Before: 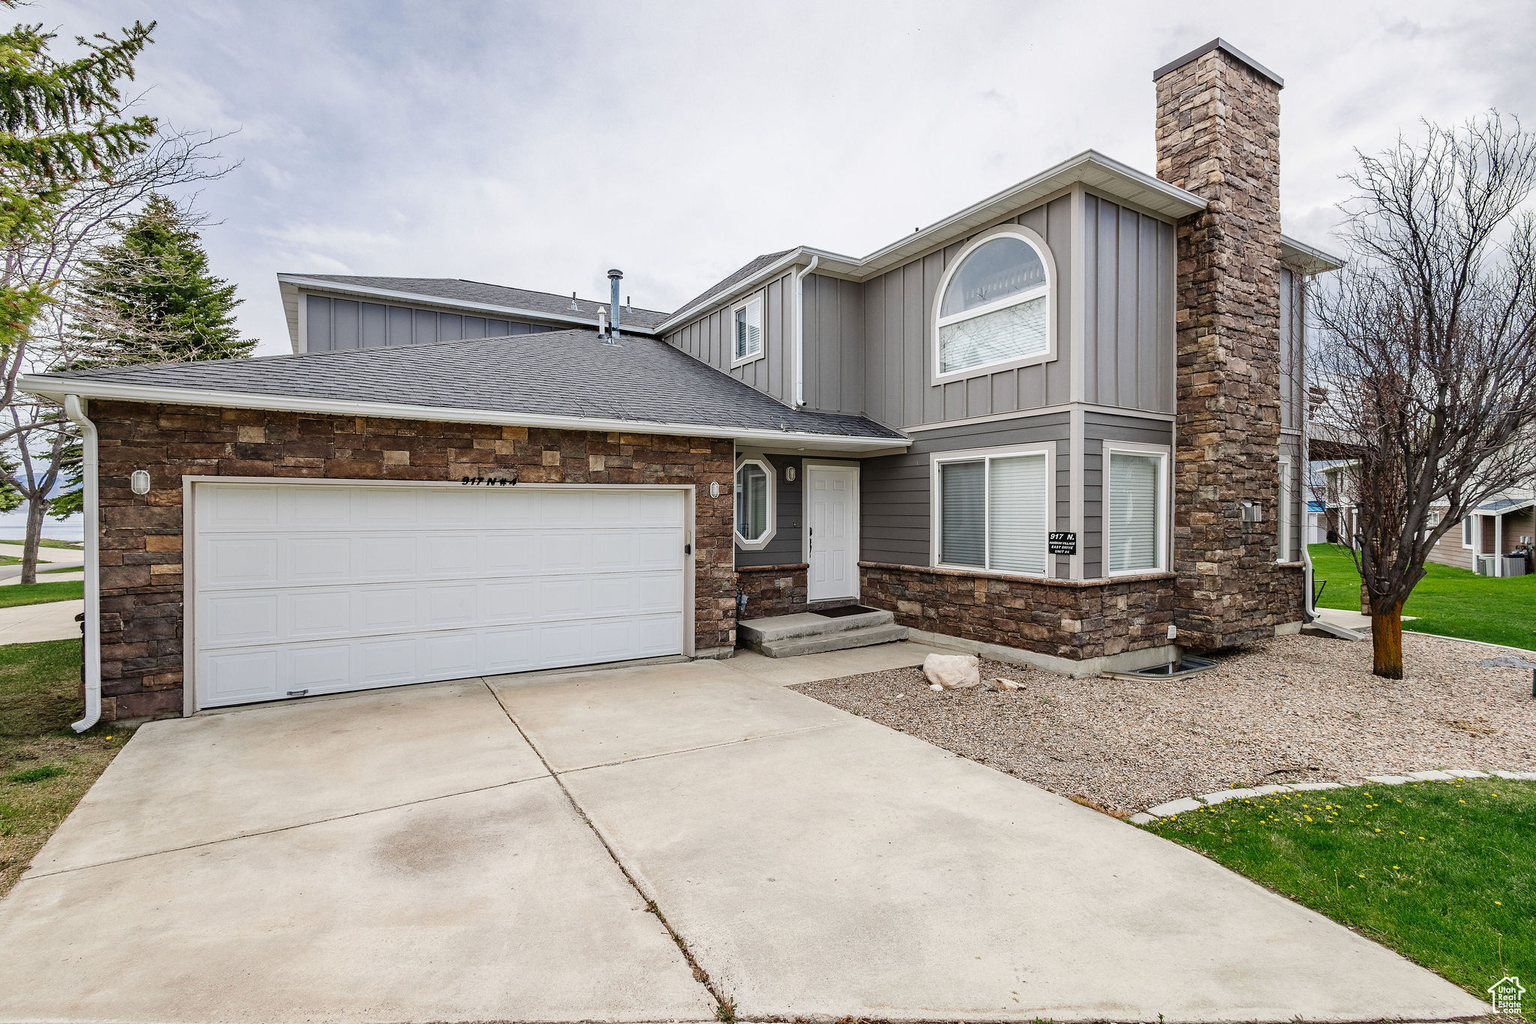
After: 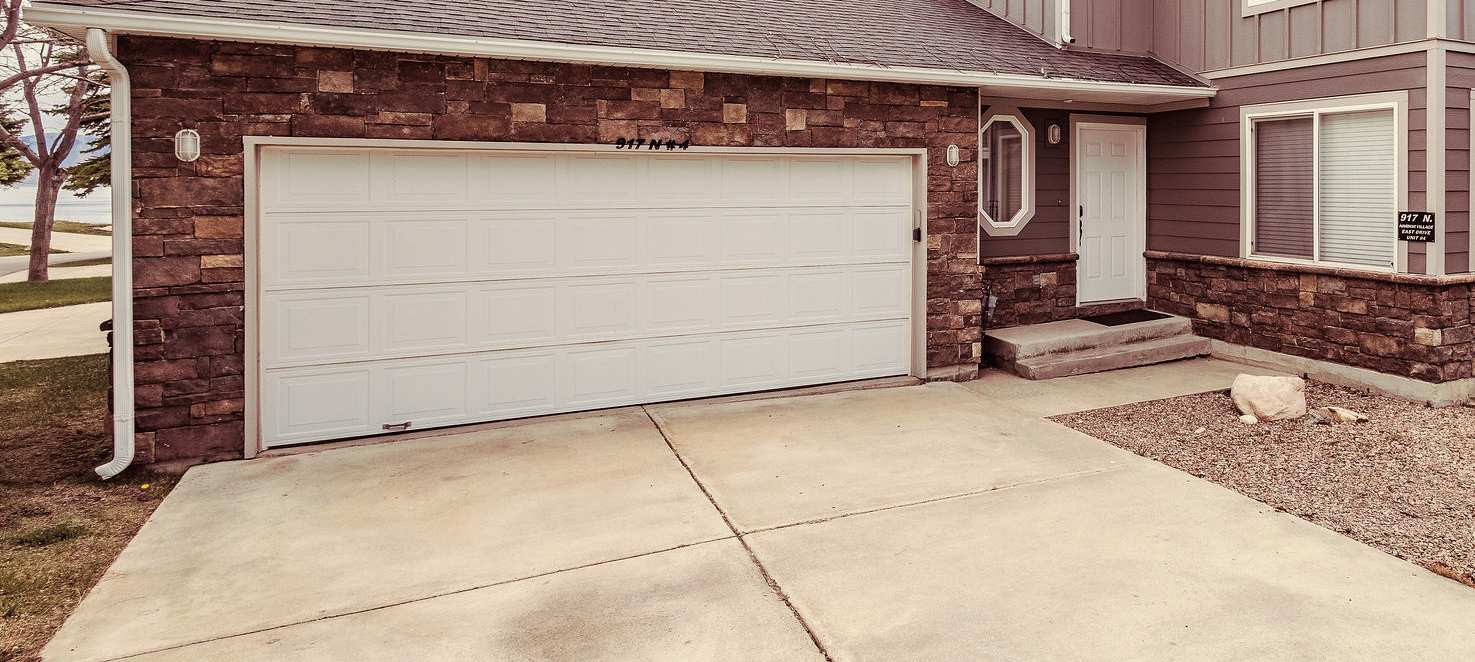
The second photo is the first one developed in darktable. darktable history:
contrast brightness saturation: contrast 0.05
split-toning: on, module defaults
white balance: red 1.045, blue 0.932
crop: top 36.498%, right 27.964%, bottom 14.995%
